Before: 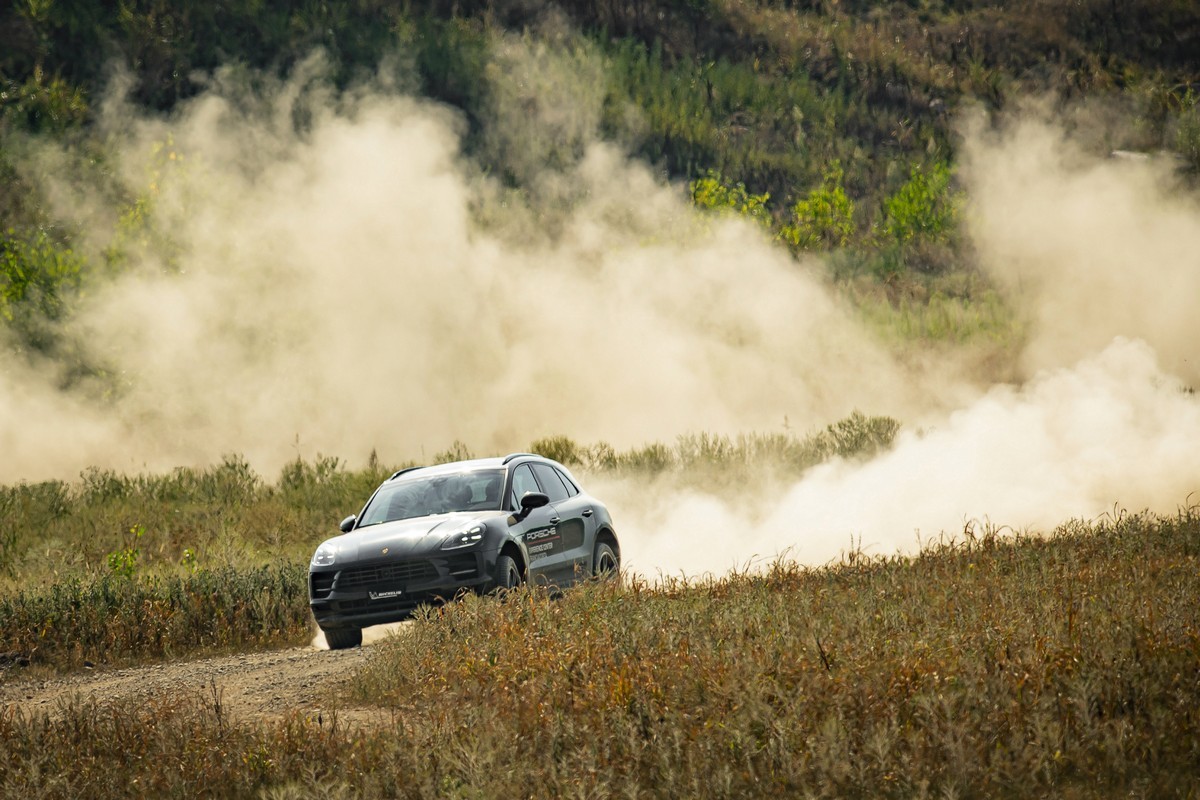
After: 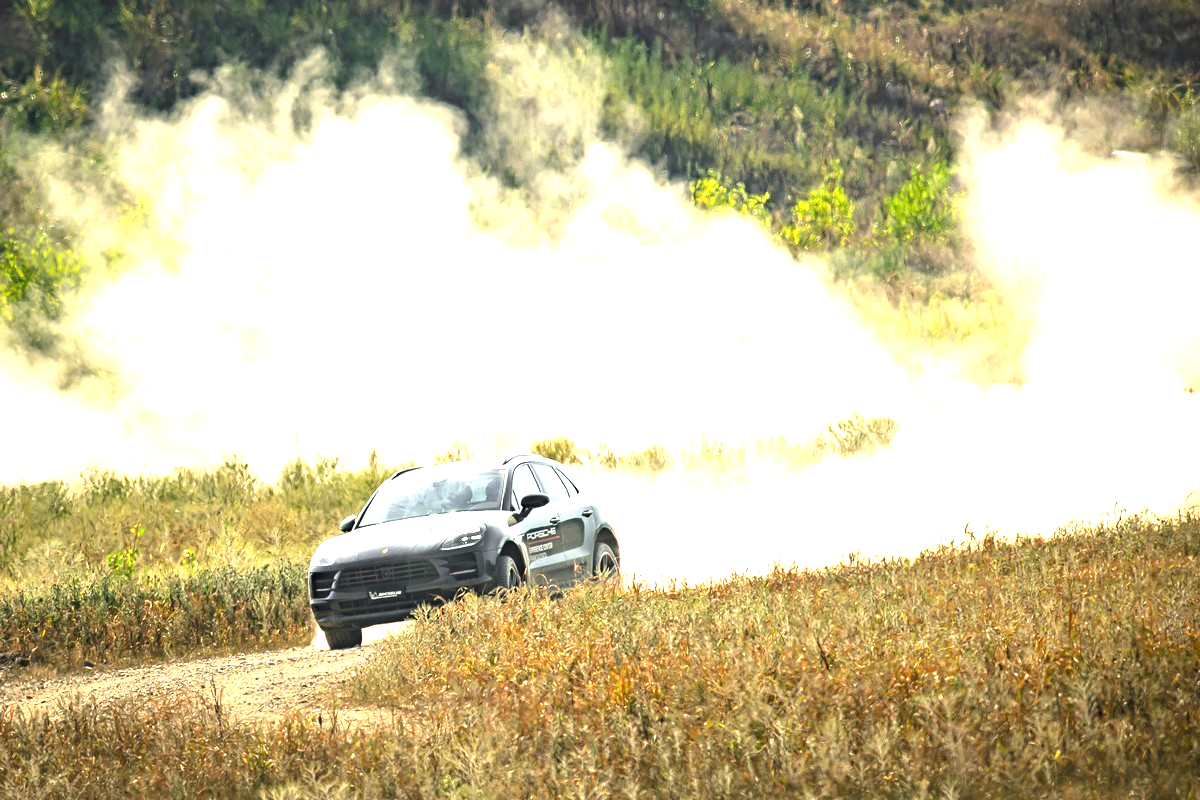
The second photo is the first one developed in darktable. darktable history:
exposure: black level correction 0, exposure 1.744 EV, compensate highlight preservation false
